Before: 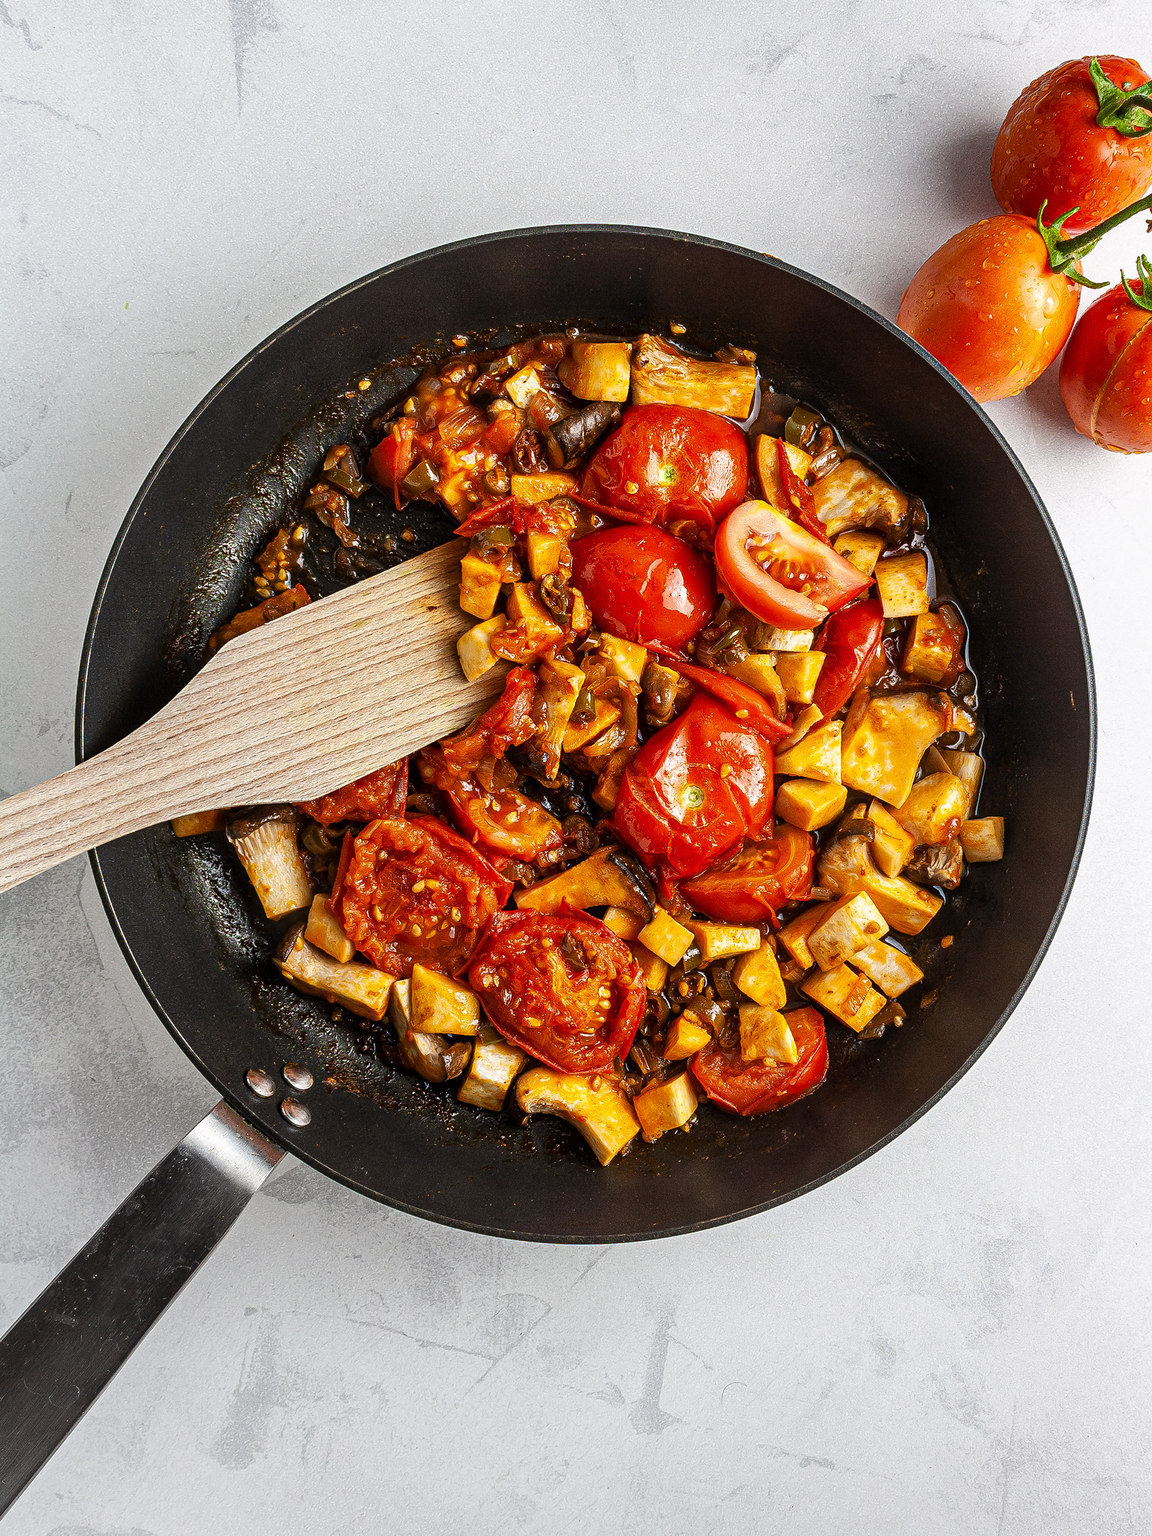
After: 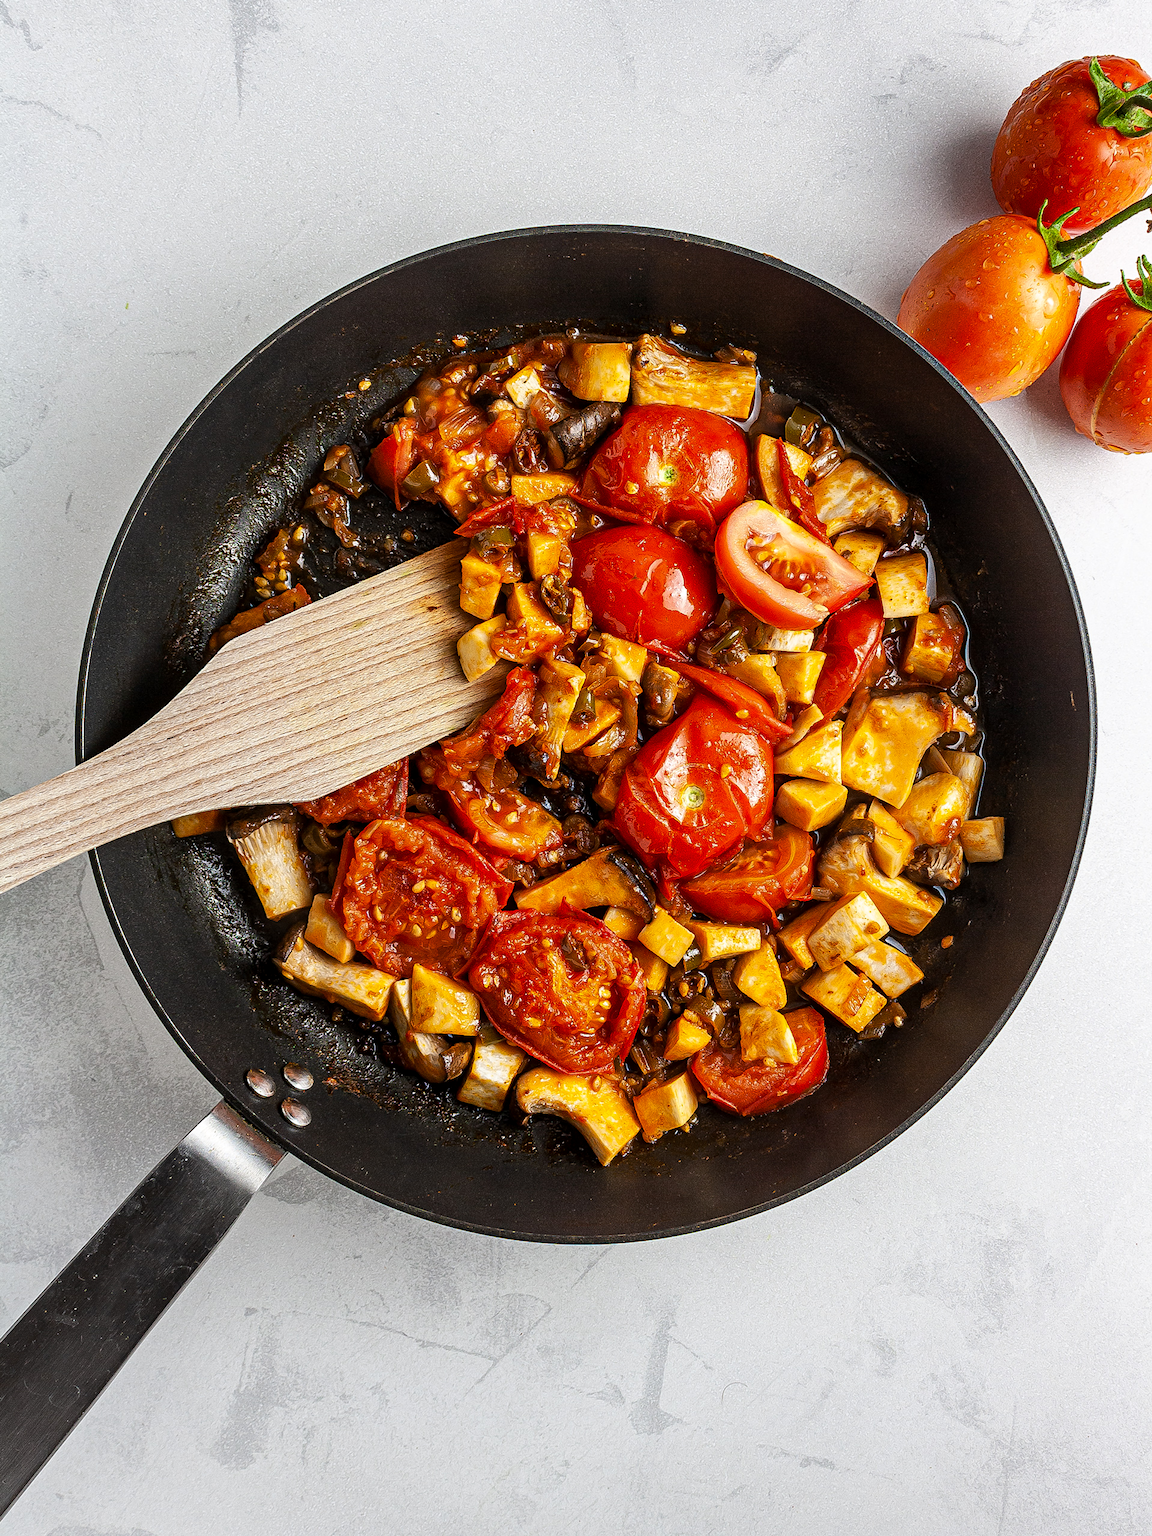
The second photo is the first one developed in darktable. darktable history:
exposure: black level correction 0.001, exposure 0.016 EV, compensate highlight preservation false
